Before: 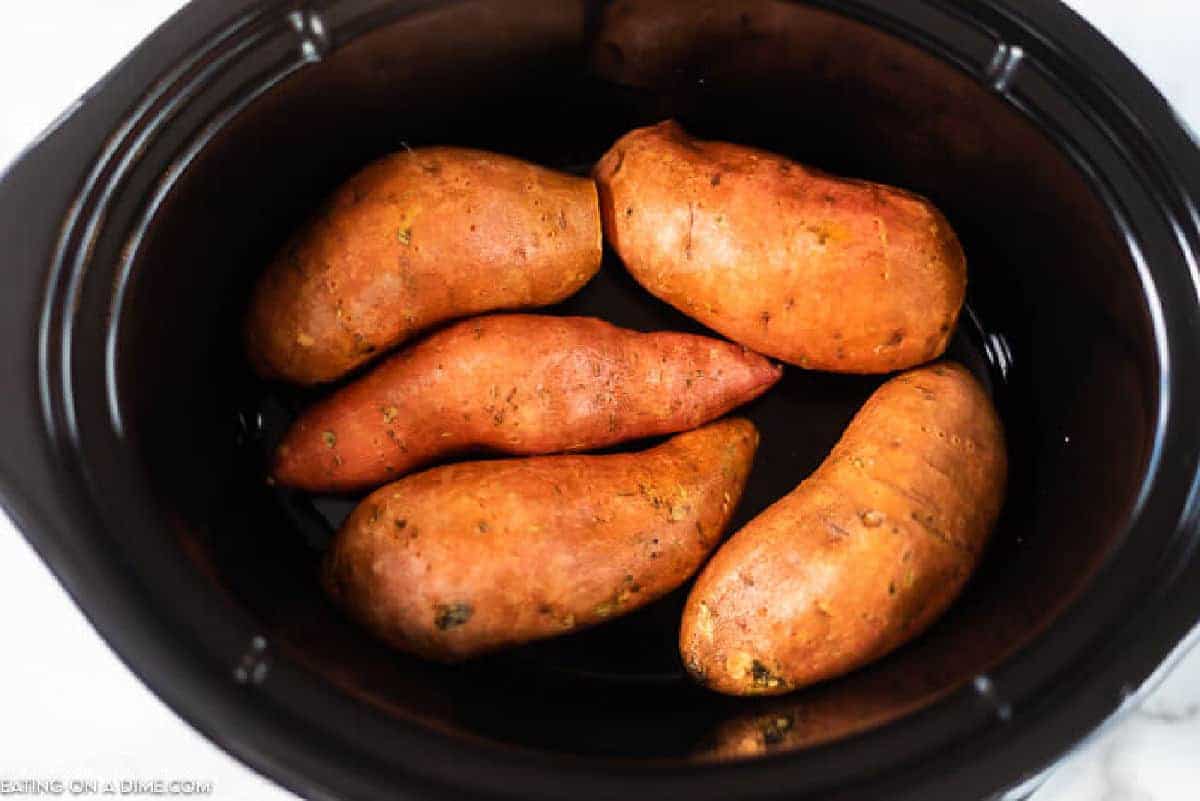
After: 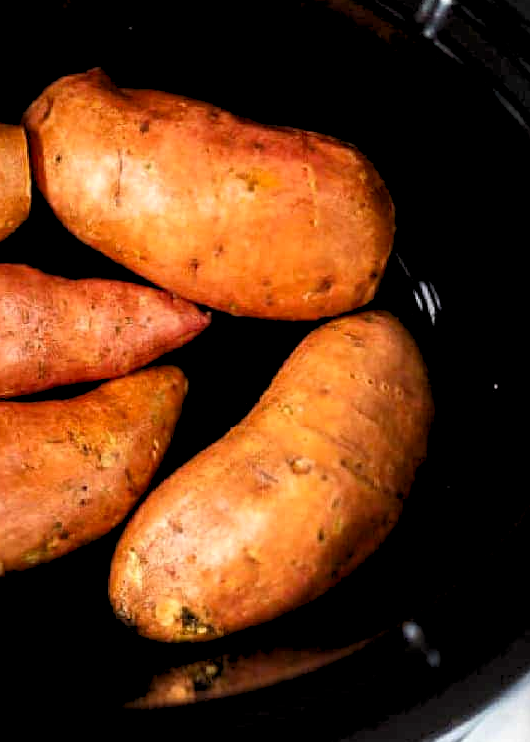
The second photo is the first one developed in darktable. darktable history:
contrast brightness saturation: brightness -0.09
rgb levels: levels [[0.013, 0.434, 0.89], [0, 0.5, 1], [0, 0.5, 1]]
crop: left 47.628%, top 6.643%, right 7.874%
